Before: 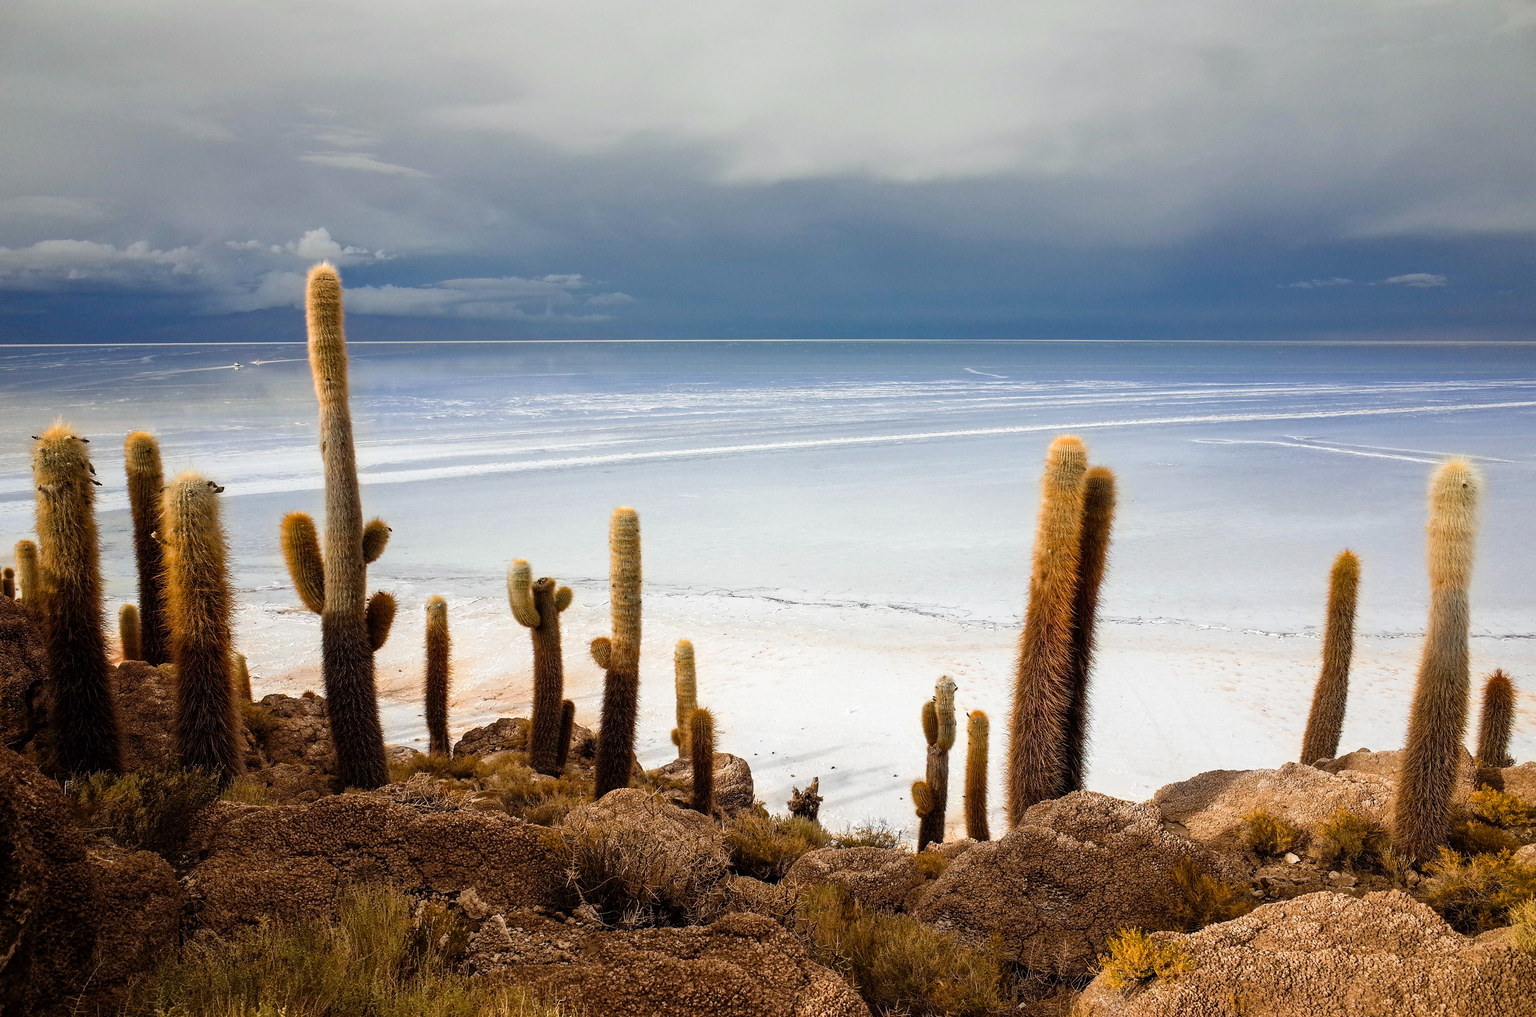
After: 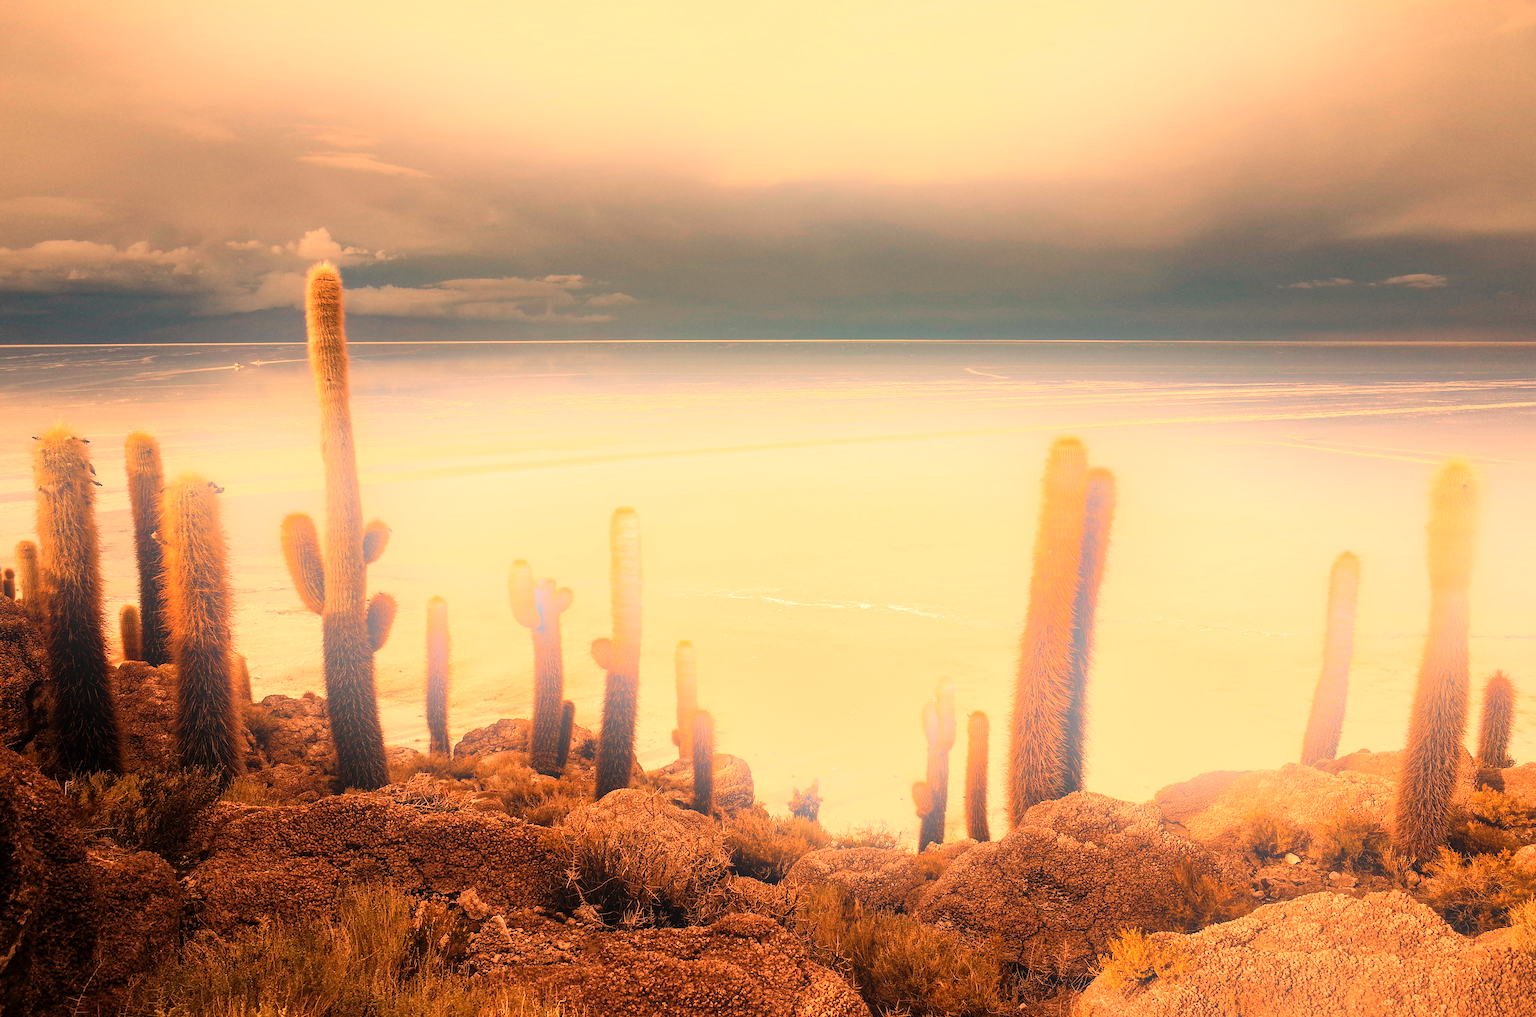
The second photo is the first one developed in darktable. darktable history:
white balance: red 1.467, blue 0.684
bloom: size 40%
